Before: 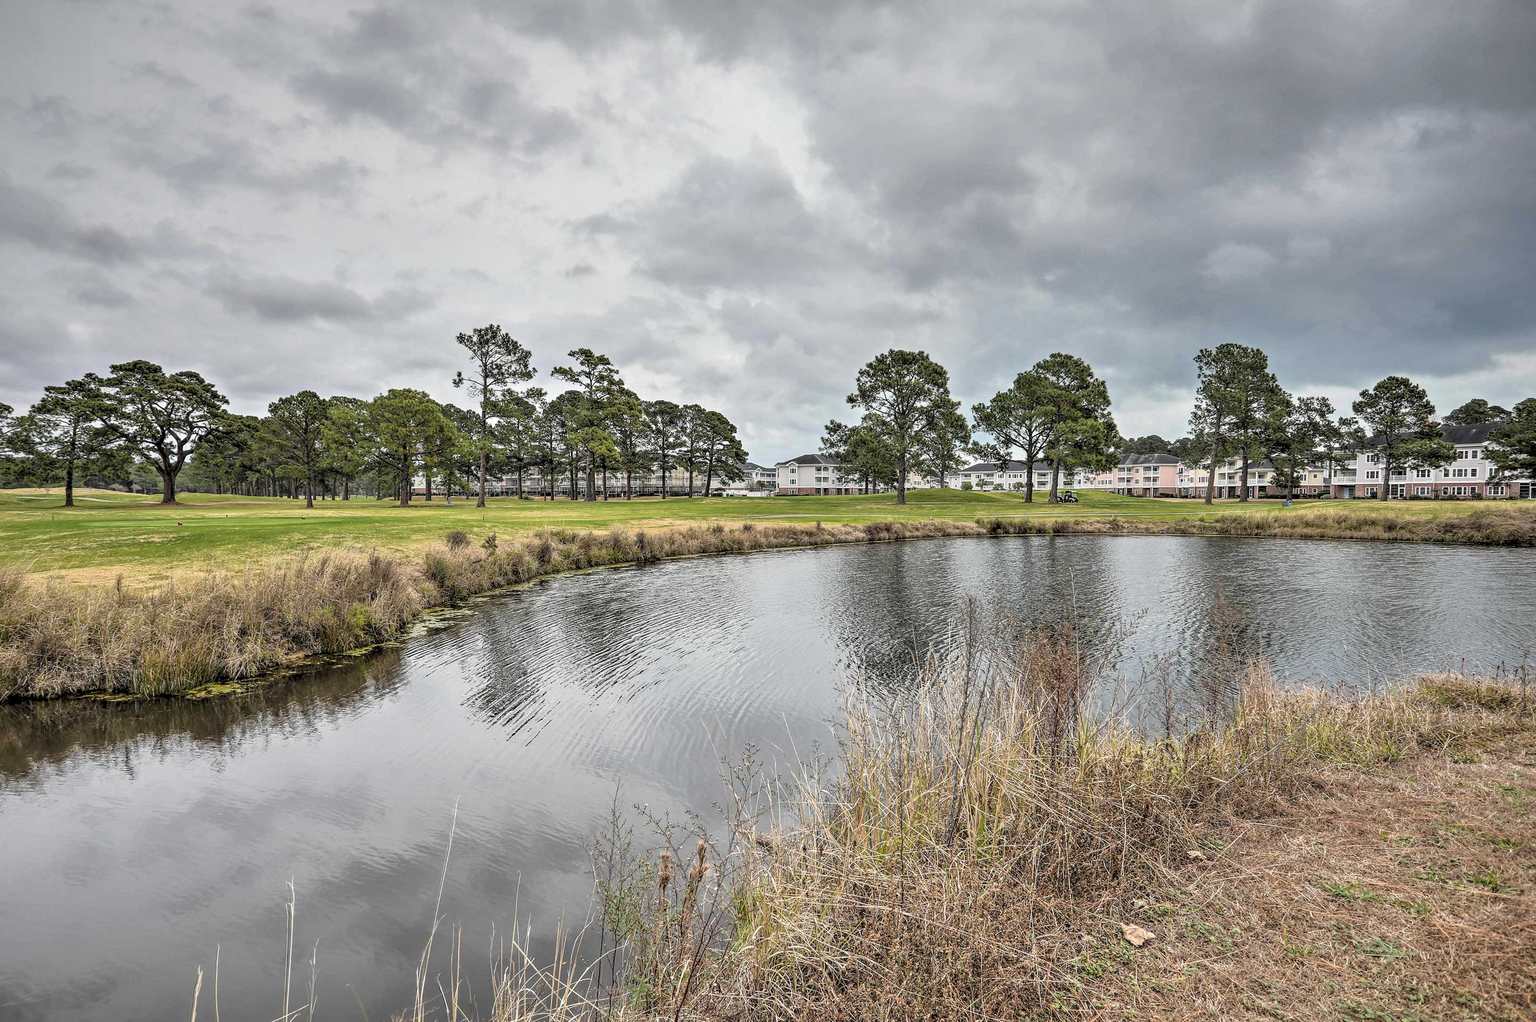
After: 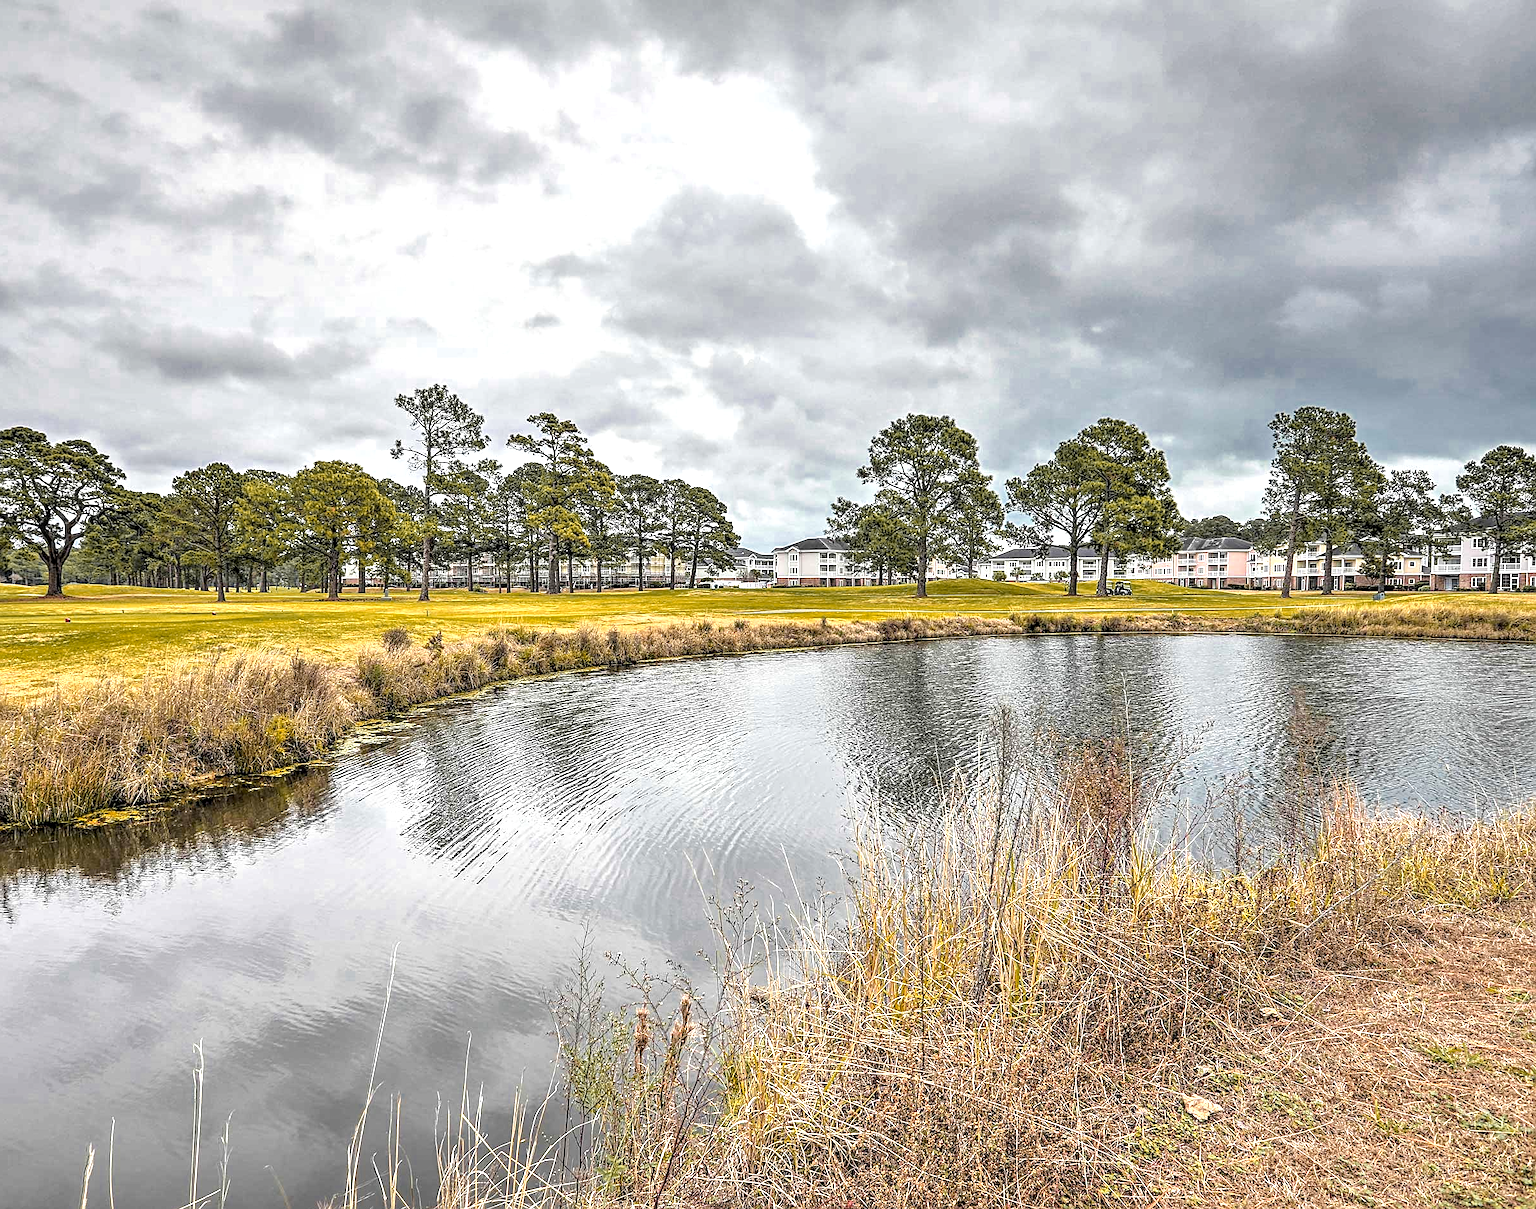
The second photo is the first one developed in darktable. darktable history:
crop: left 8.037%, right 7.511%
exposure: black level correction 0, exposure 0.598 EV, compensate highlight preservation false
color zones: curves: ch0 [(0, 0.499) (0.143, 0.5) (0.286, 0.5) (0.429, 0.476) (0.571, 0.284) (0.714, 0.243) (0.857, 0.449) (1, 0.499)]; ch1 [(0, 0.532) (0.143, 0.645) (0.286, 0.696) (0.429, 0.211) (0.571, 0.504) (0.714, 0.493) (0.857, 0.495) (1, 0.532)]; ch2 [(0, 0.5) (0.143, 0.5) (0.286, 0.427) (0.429, 0.324) (0.571, 0.5) (0.714, 0.5) (0.857, 0.5) (1, 0.5)]
sharpen: on, module defaults
local contrast: on, module defaults
